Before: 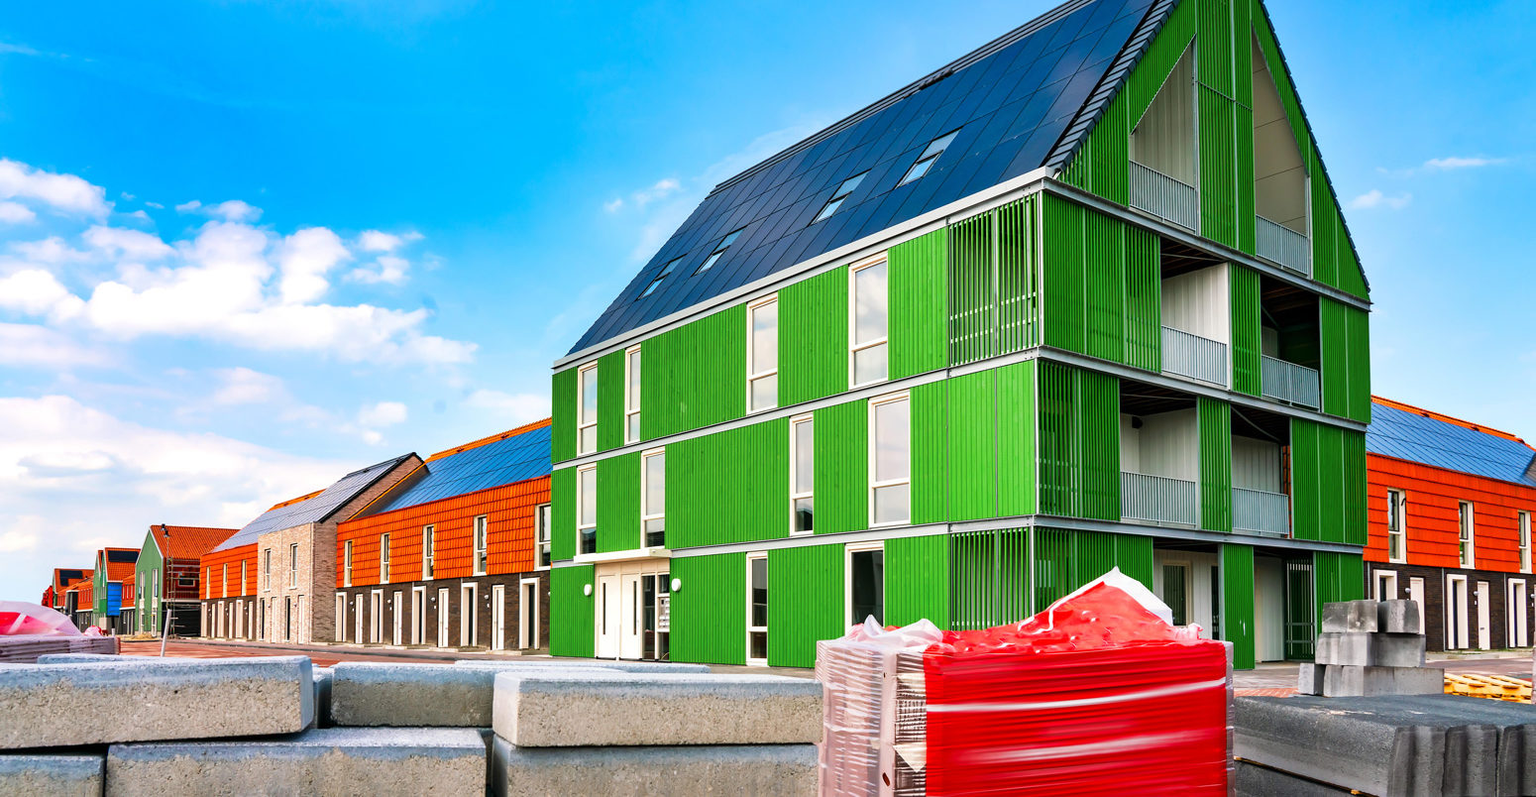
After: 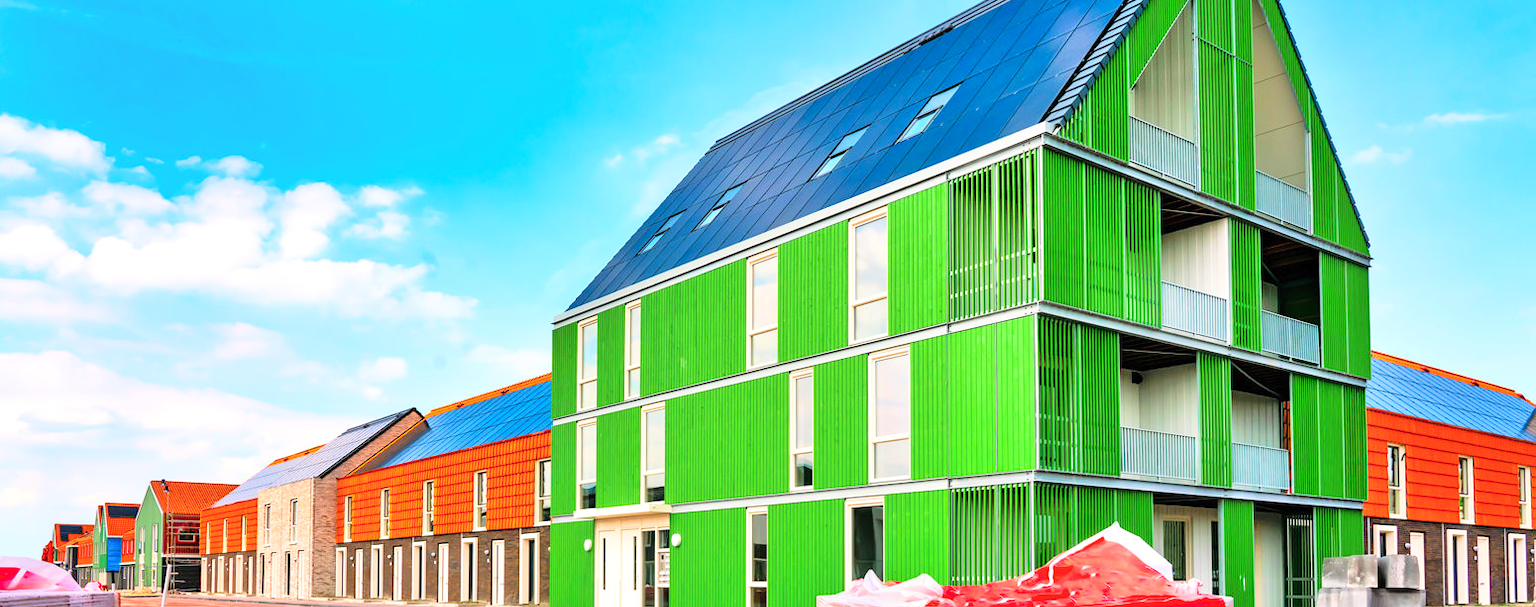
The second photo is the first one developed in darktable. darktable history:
tone equalizer: -7 EV 0.154 EV, -6 EV 0.572 EV, -5 EV 1.19 EV, -4 EV 1.36 EV, -3 EV 1.17 EV, -2 EV 0.6 EV, -1 EV 0.154 EV, mask exposure compensation -0.507 EV
crop: top 5.653%, bottom 18.018%
color balance rgb: perceptual saturation grading › global saturation 0.828%
velvia: strength 16.65%
contrast brightness saturation: contrast 0.199, brightness 0.149, saturation 0.146
